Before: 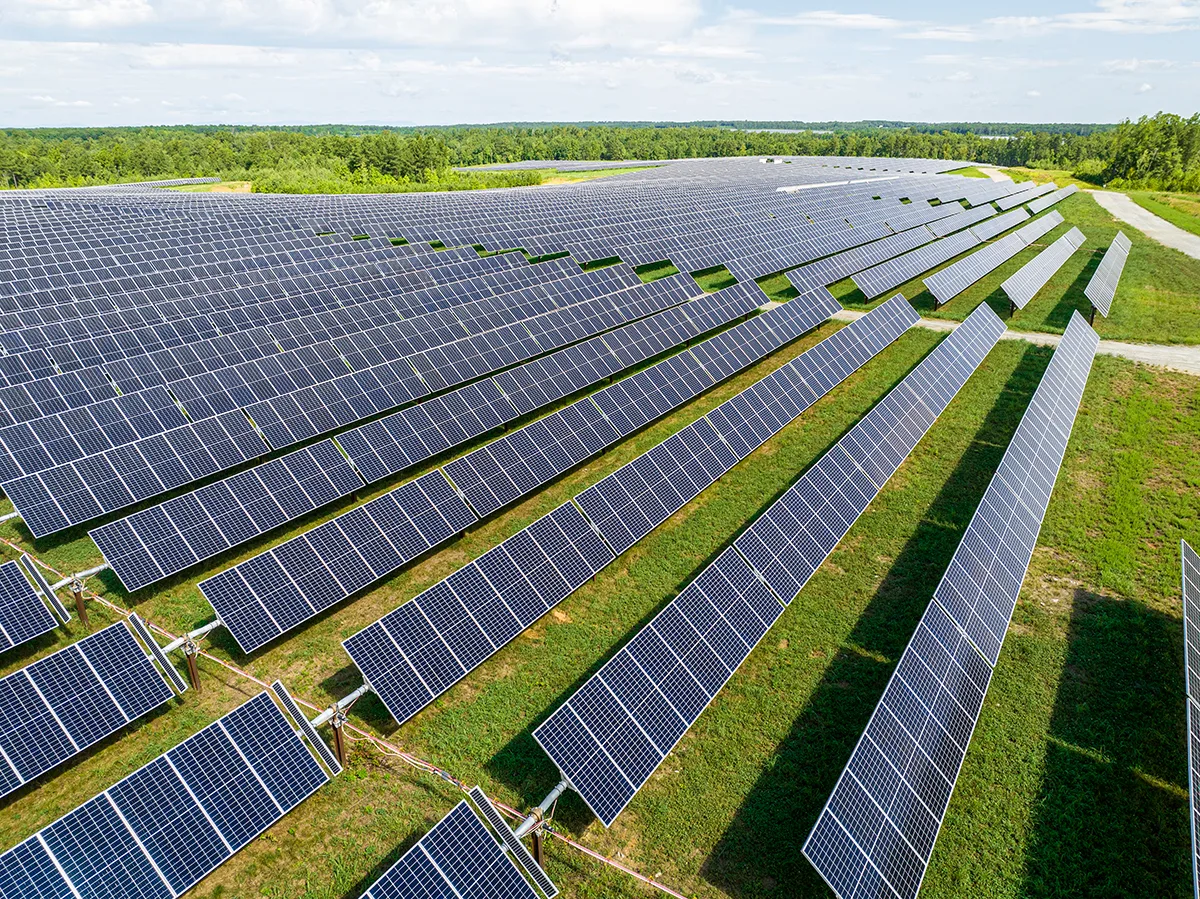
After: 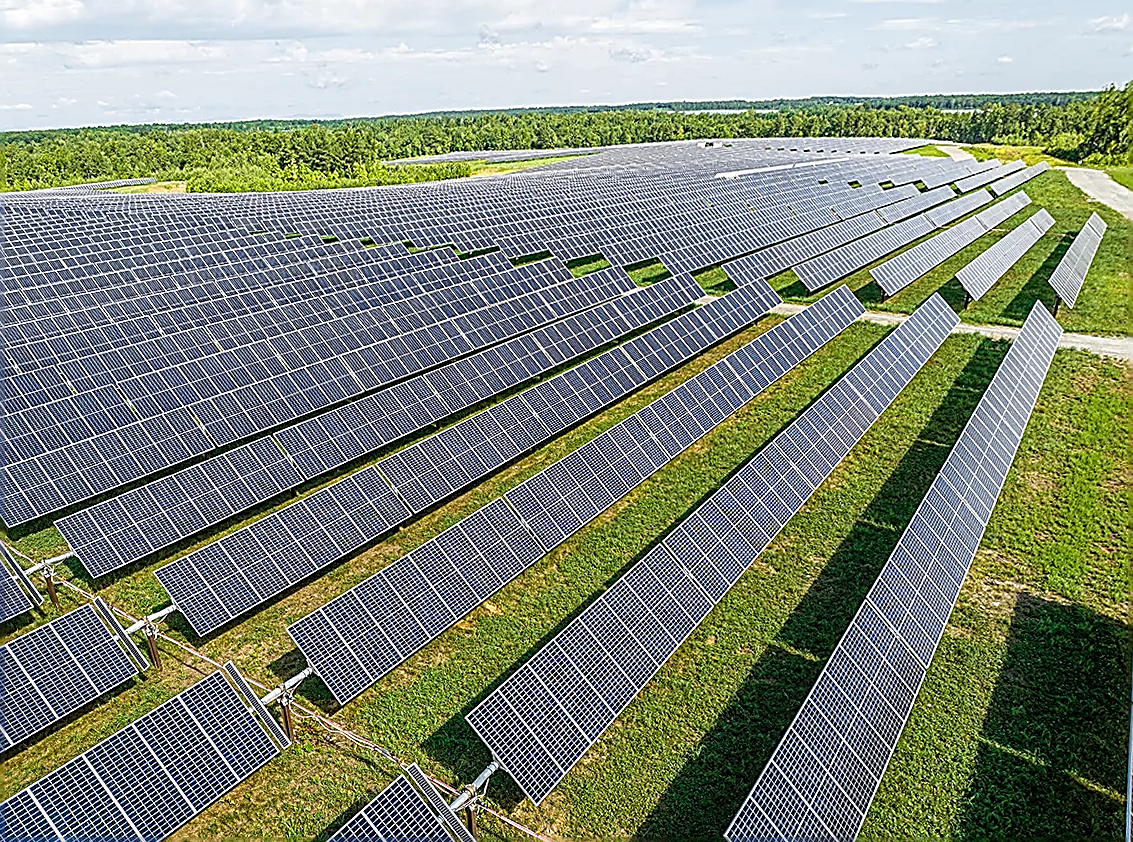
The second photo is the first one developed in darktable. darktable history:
local contrast: on, module defaults
rotate and perspective: rotation 0.062°, lens shift (vertical) 0.115, lens shift (horizontal) -0.133, crop left 0.047, crop right 0.94, crop top 0.061, crop bottom 0.94
sharpen: amount 1.861
